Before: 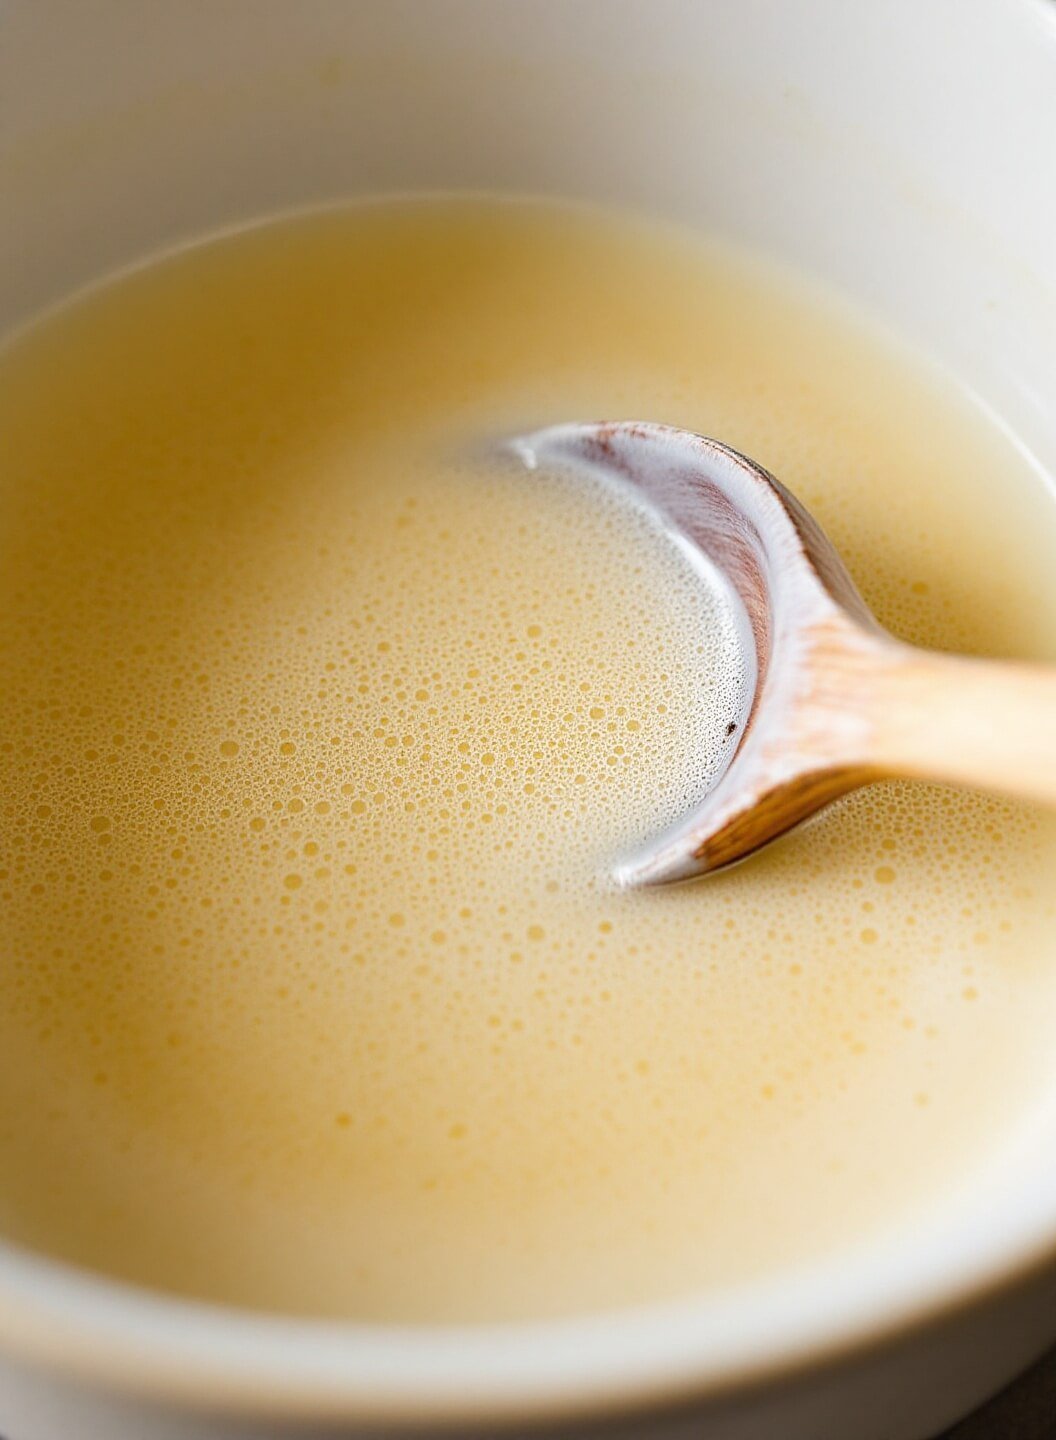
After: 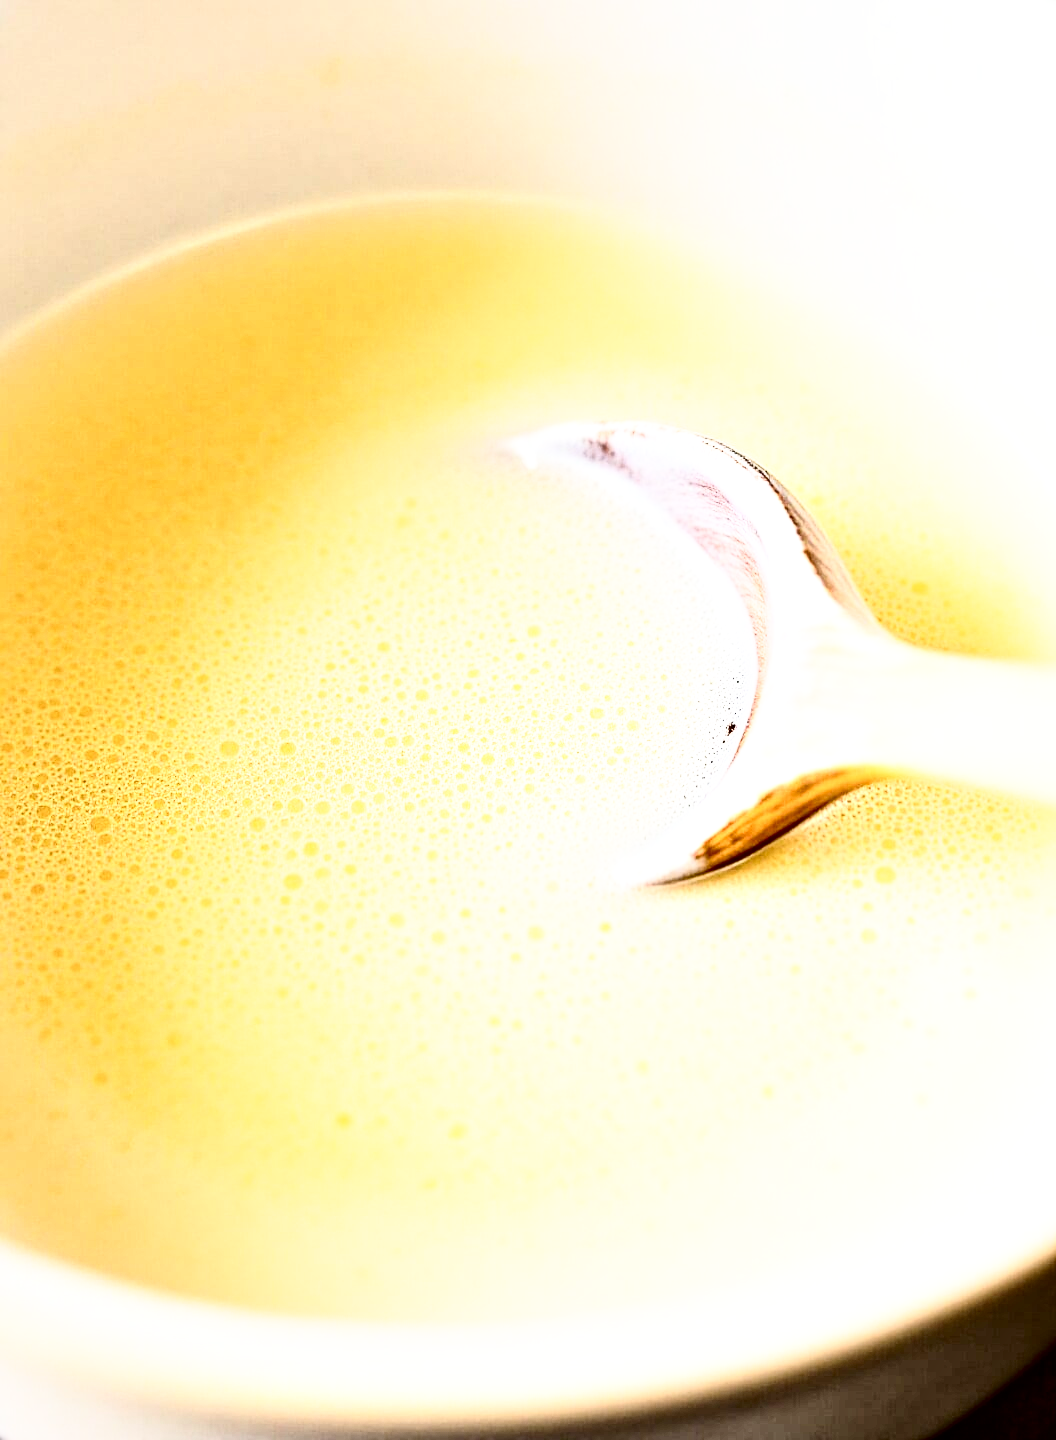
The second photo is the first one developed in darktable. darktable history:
contrast brightness saturation: contrast 0.501, saturation -0.088
exposure: black level correction 0.001, compensate highlight preservation false
local contrast: mode bilateral grid, contrast 19, coarseness 19, detail 163%, midtone range 0.2
base curve: curves: ch0 [(0, 0) (0.012, 0.01) (0.073, 0.168) (0.31, 0.711) (0.645, 0.957) (1, 1)], preserve colors none
